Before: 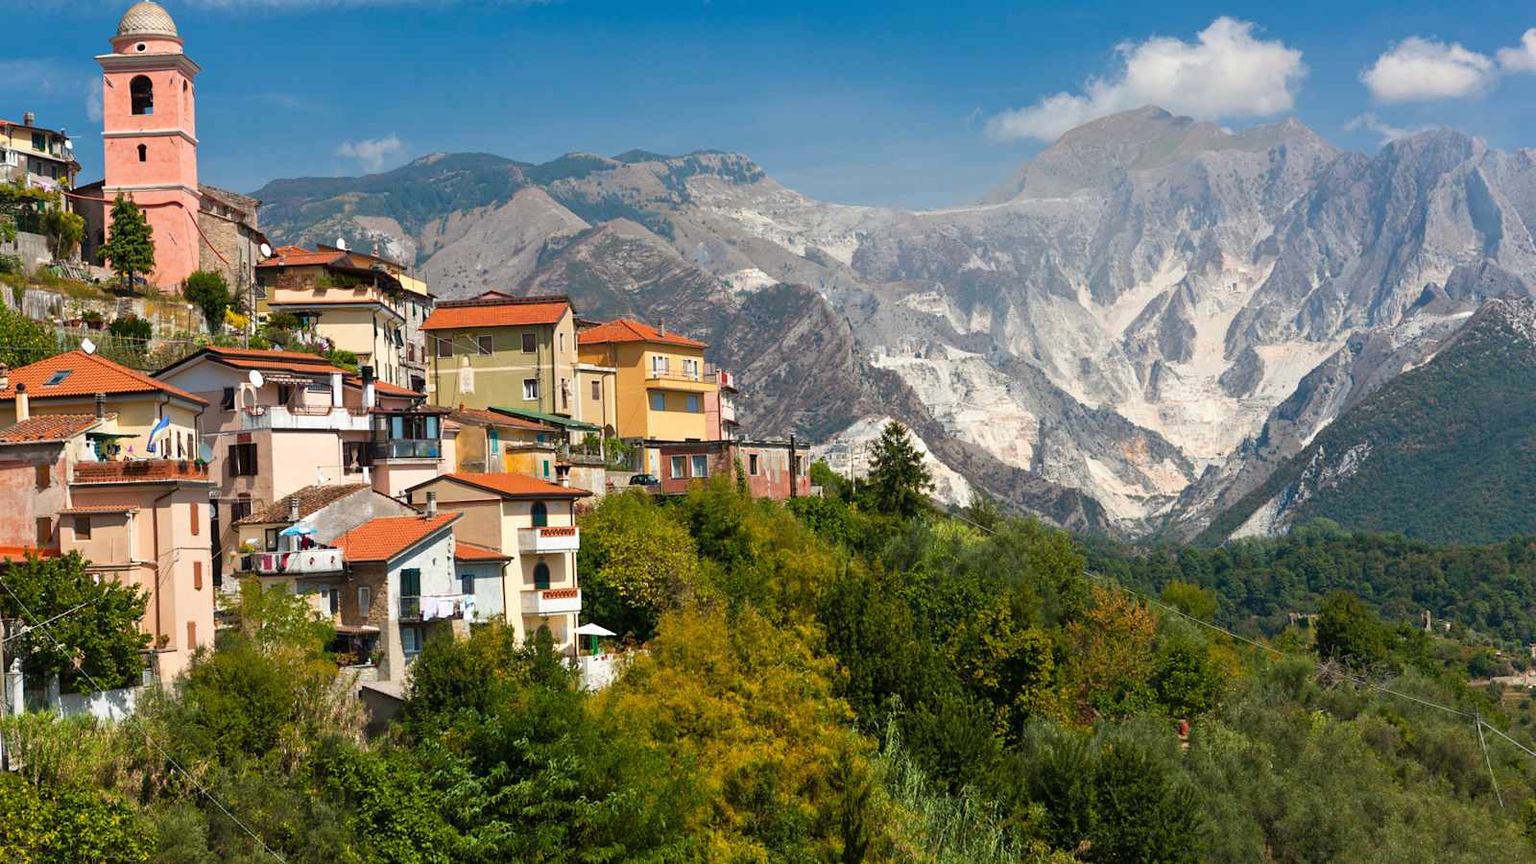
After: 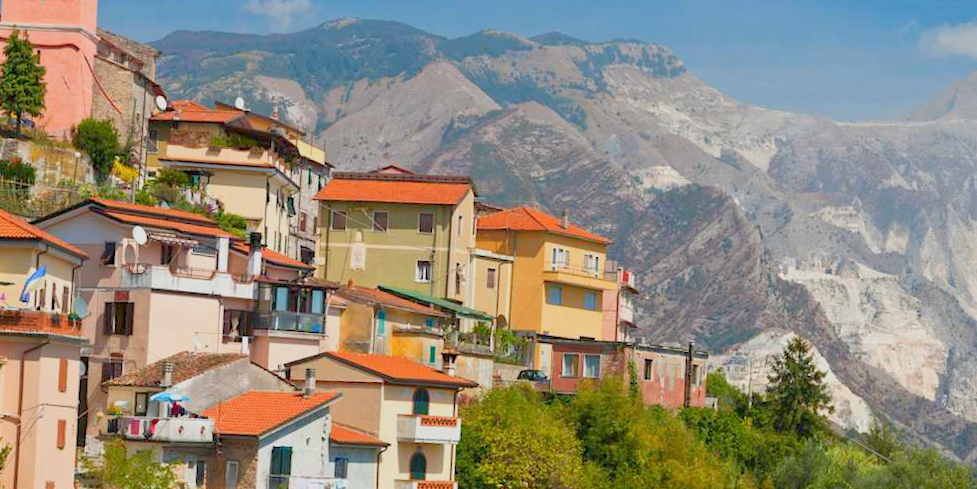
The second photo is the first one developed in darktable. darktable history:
crop and rotate: angle -4.99°, left 2.122%, top 6.945%, right 27.566%, bottom 30.519%
color balance rgb: contrast -30%
exposure: black level correction 0.001, exposure 0.5 EV, compensate exposure bias true, compensate highlight preservation false
